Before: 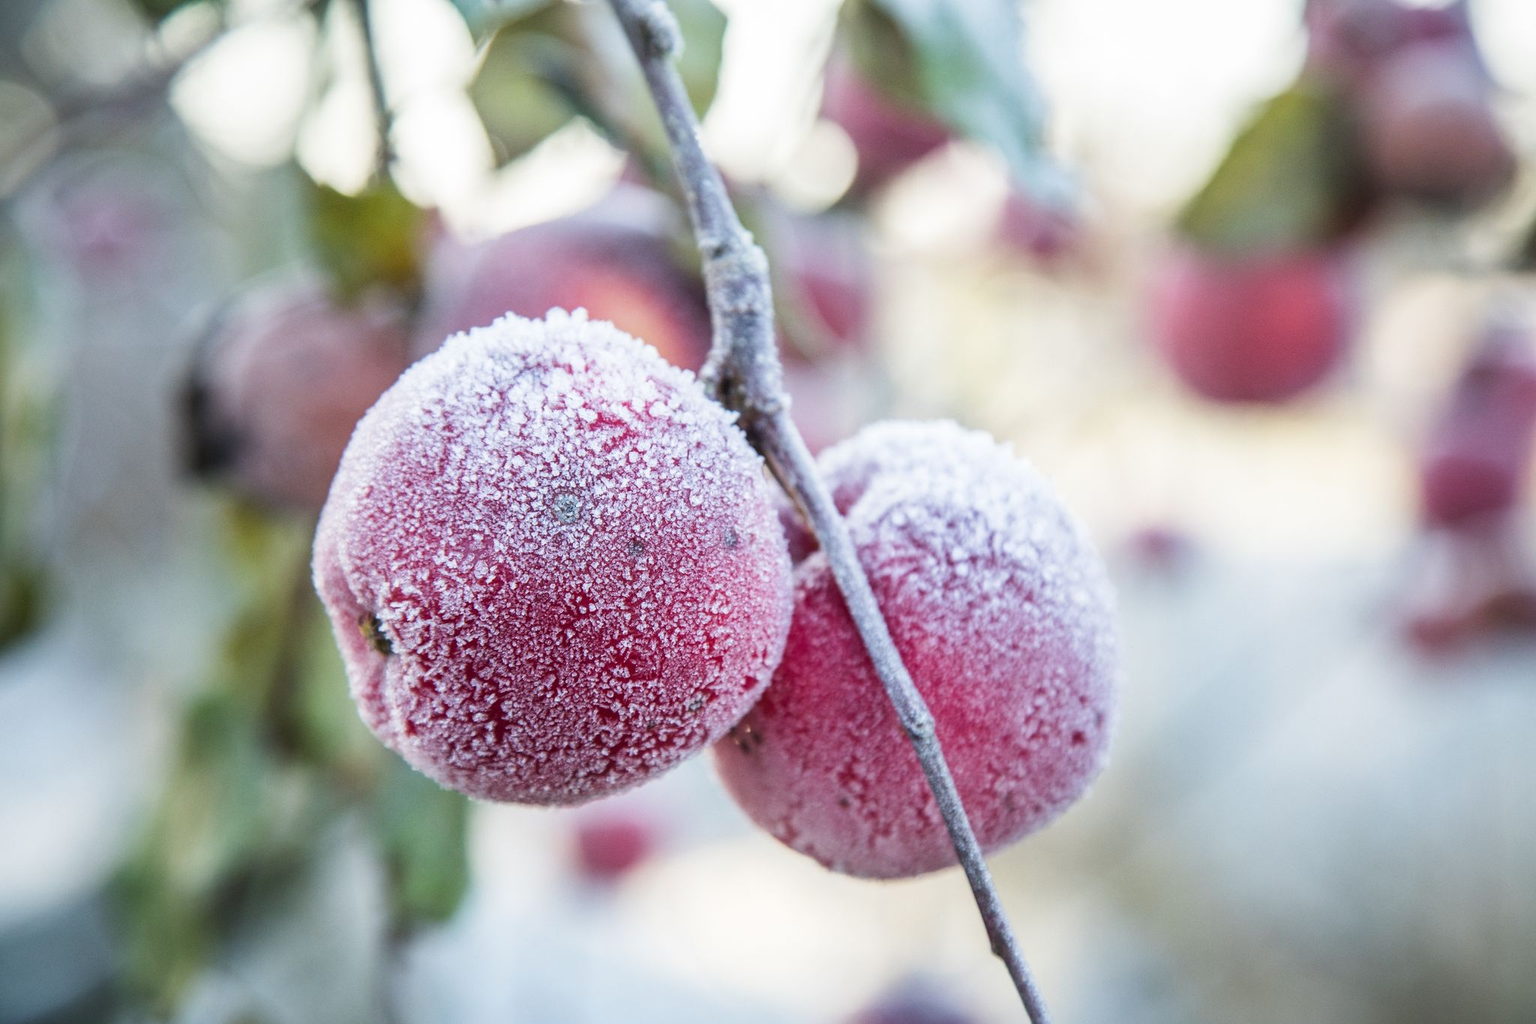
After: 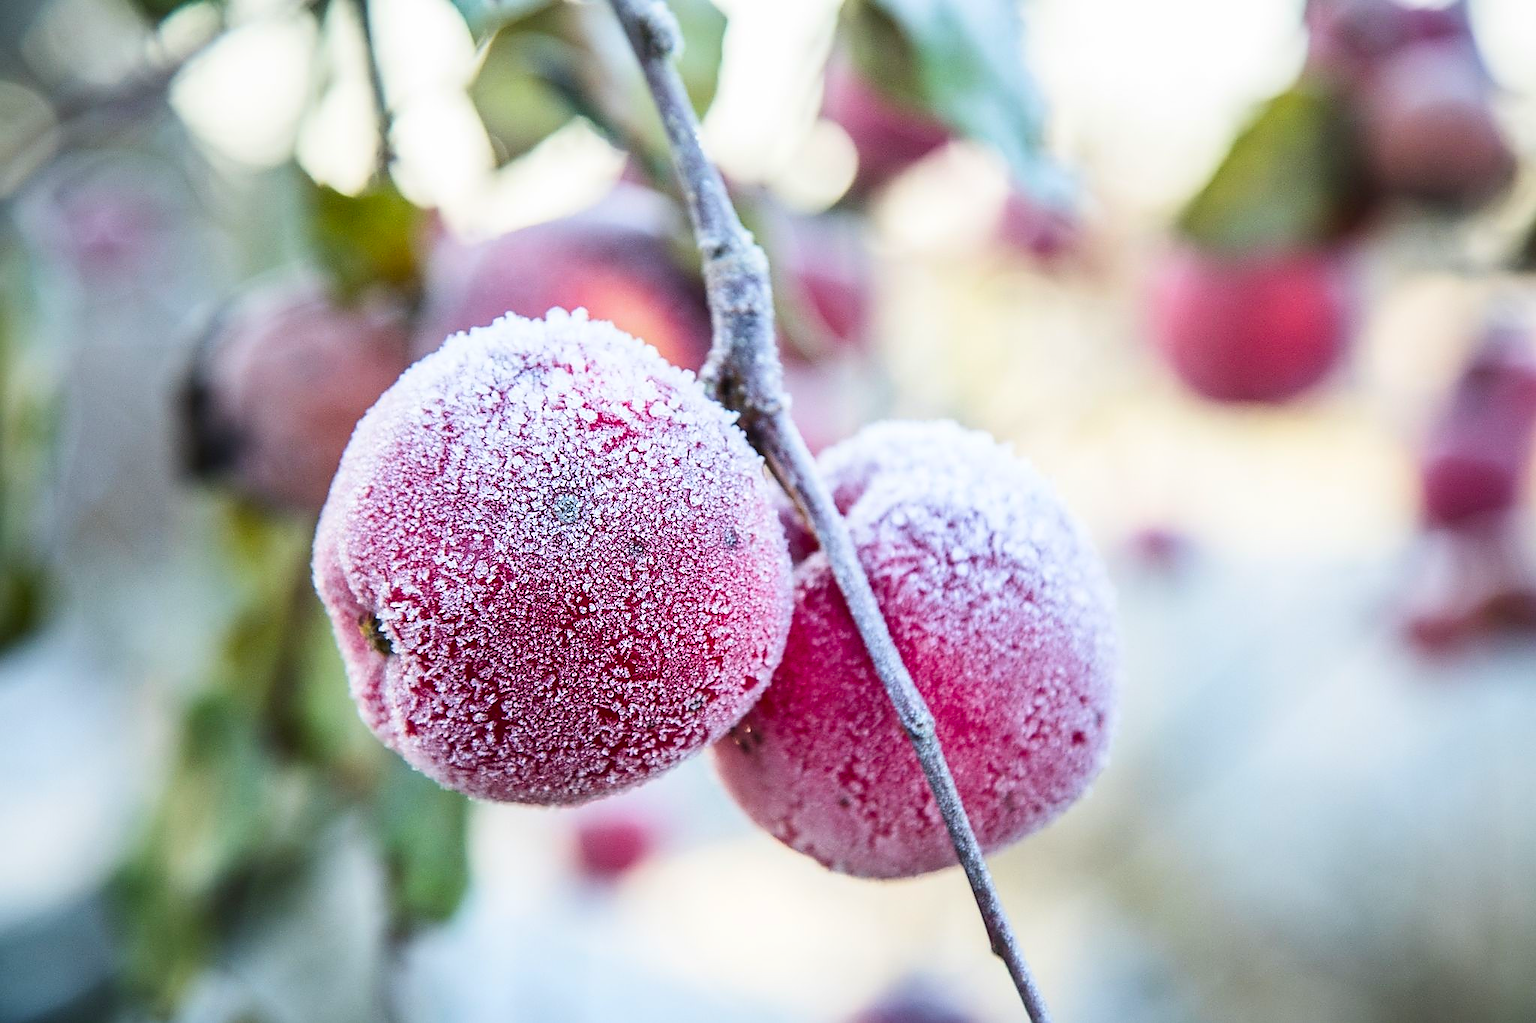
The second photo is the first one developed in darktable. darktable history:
sharpen: radius 1.4, amount 1.25, threshold 0.7
contrast brightness saturation: contrast 0.16, saturation 0.32
